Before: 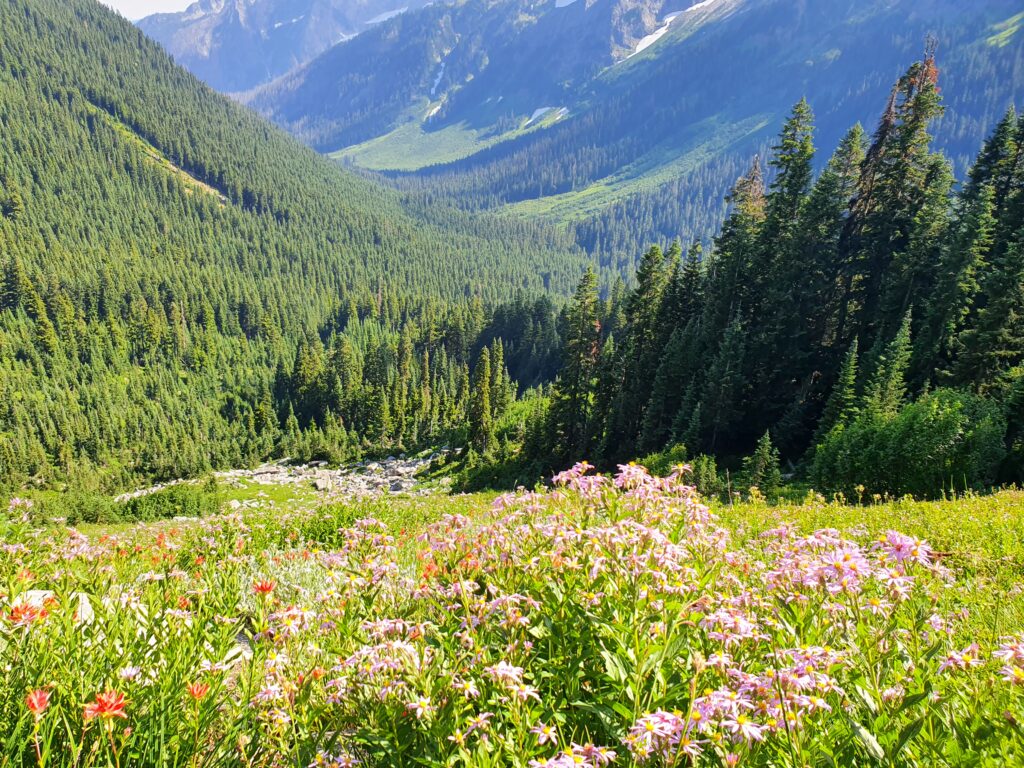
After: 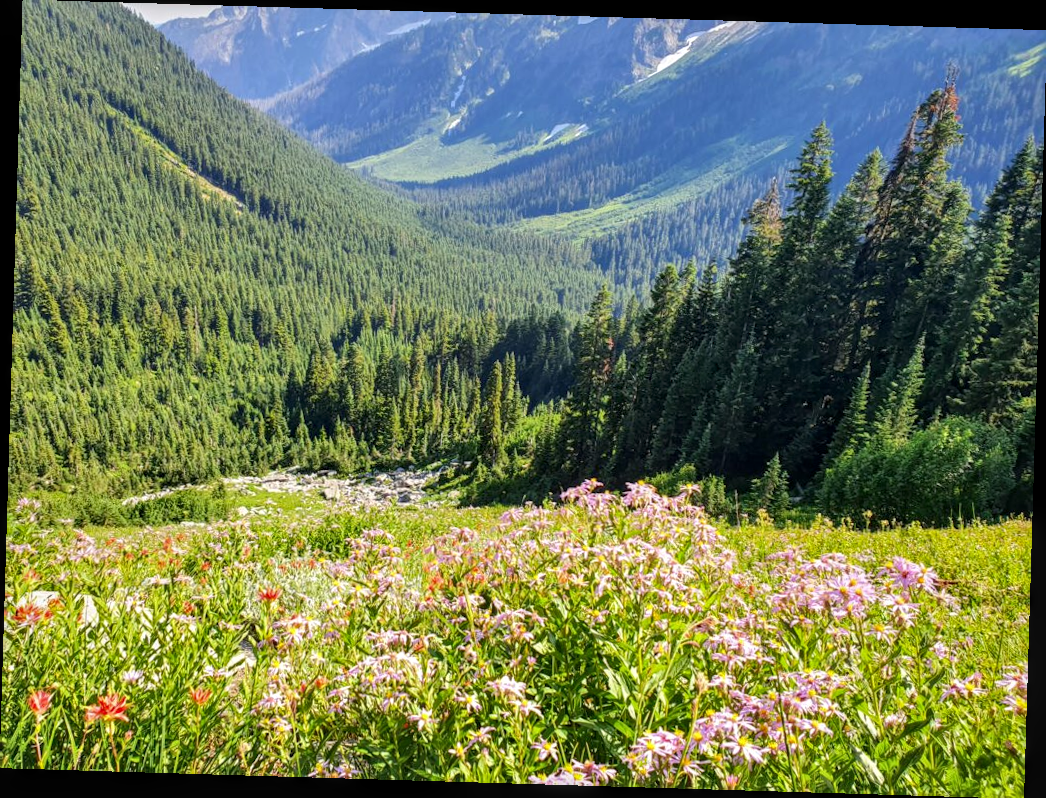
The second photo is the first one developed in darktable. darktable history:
local contrast: detail 130%
rotate and perspective: rotation 1.72°, automatic cropping off
